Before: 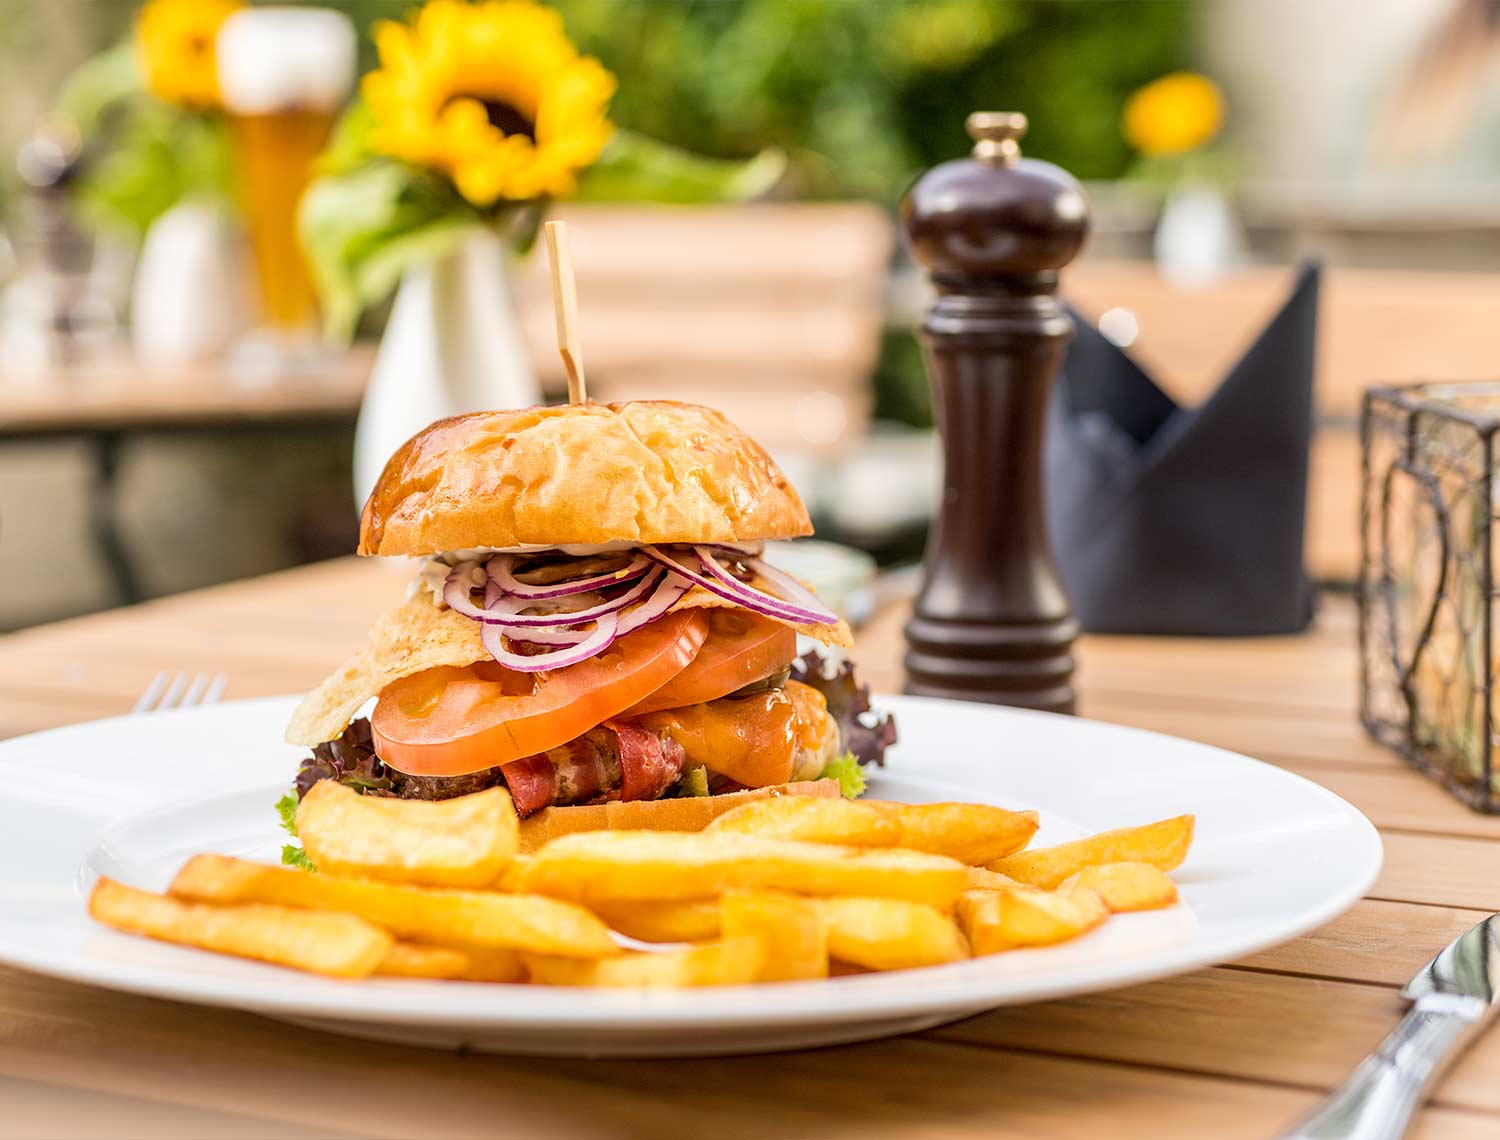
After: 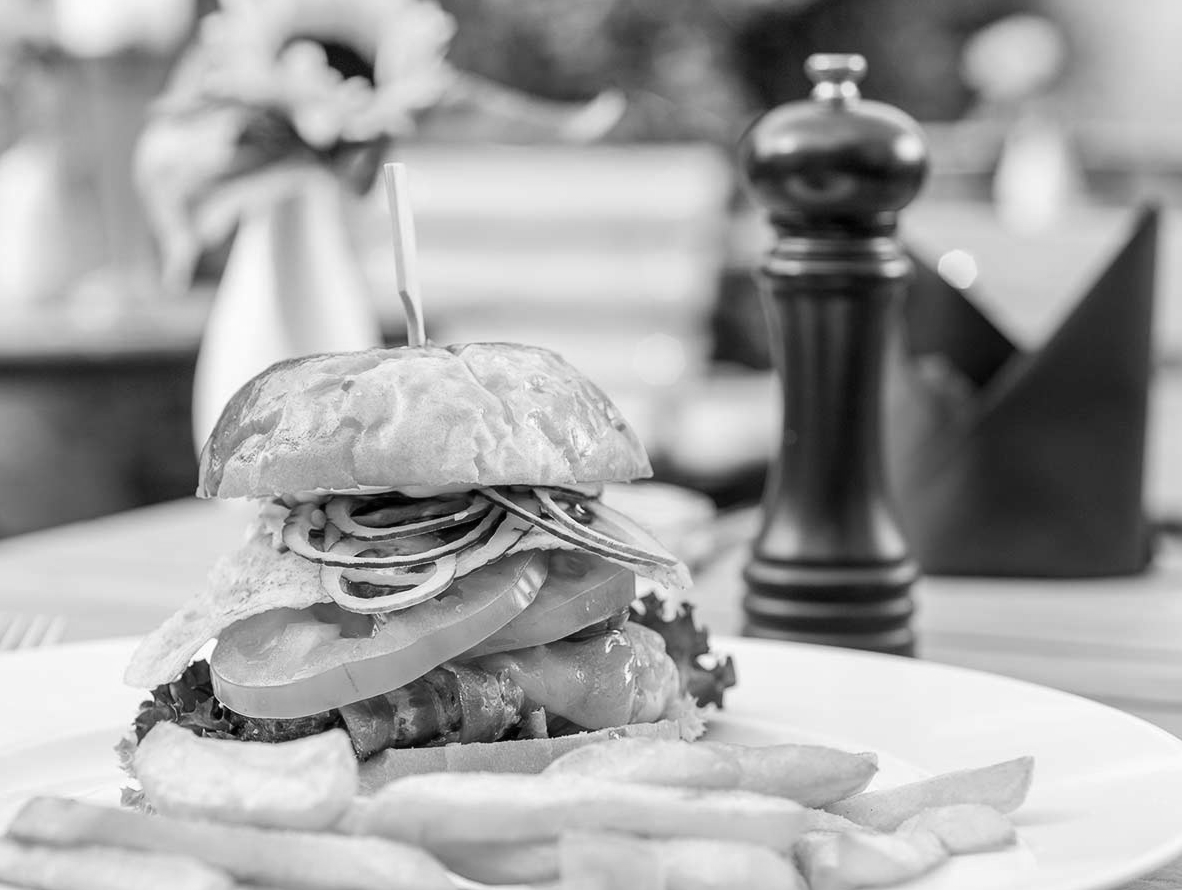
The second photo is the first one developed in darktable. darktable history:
crop and rotate: left 10.77%, top 5.1%, right 10.41%, bottom 16.76%
monochrome: a 32, b 64, size 2.3
color correction: highlights a* 5.62, highlights b* 33.57, shadows a* -25.86, shadows b* 4.02
